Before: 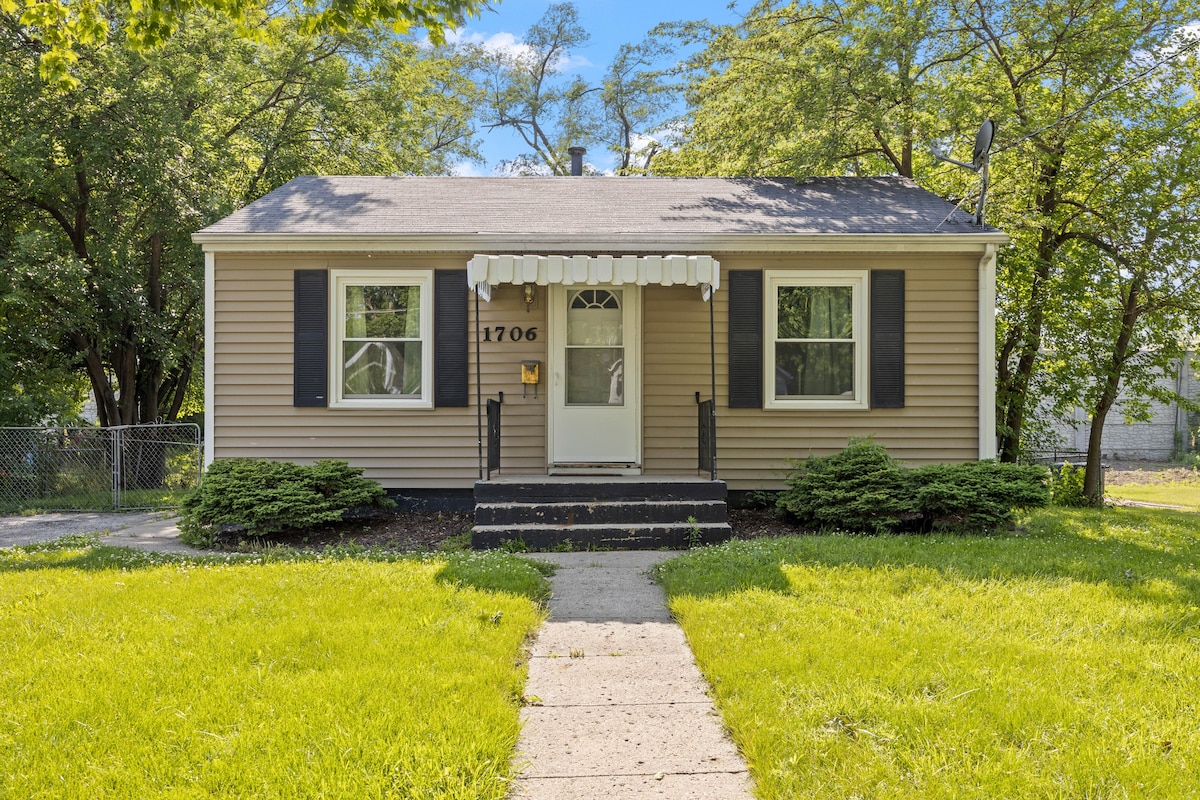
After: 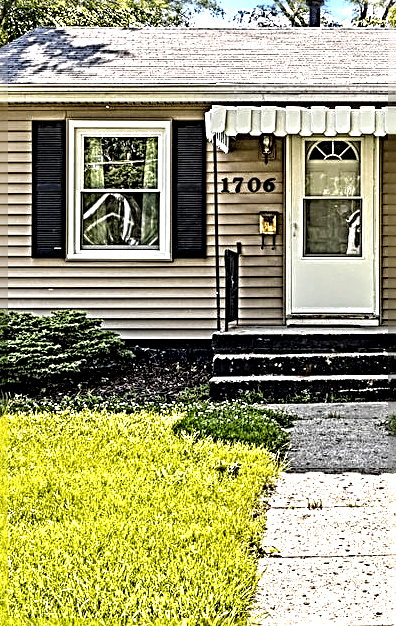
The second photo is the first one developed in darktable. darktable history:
exposure: exposure 0.602 EV, compensate exposure bias true, compensate highlight preservation false
crop and rotate: left 21.87%, top 18.679%, right 45.1%, bottom 2.985%
local contrast: shadows 187%, detail 225%
sharpen: radius 3.164, amount 1.741
